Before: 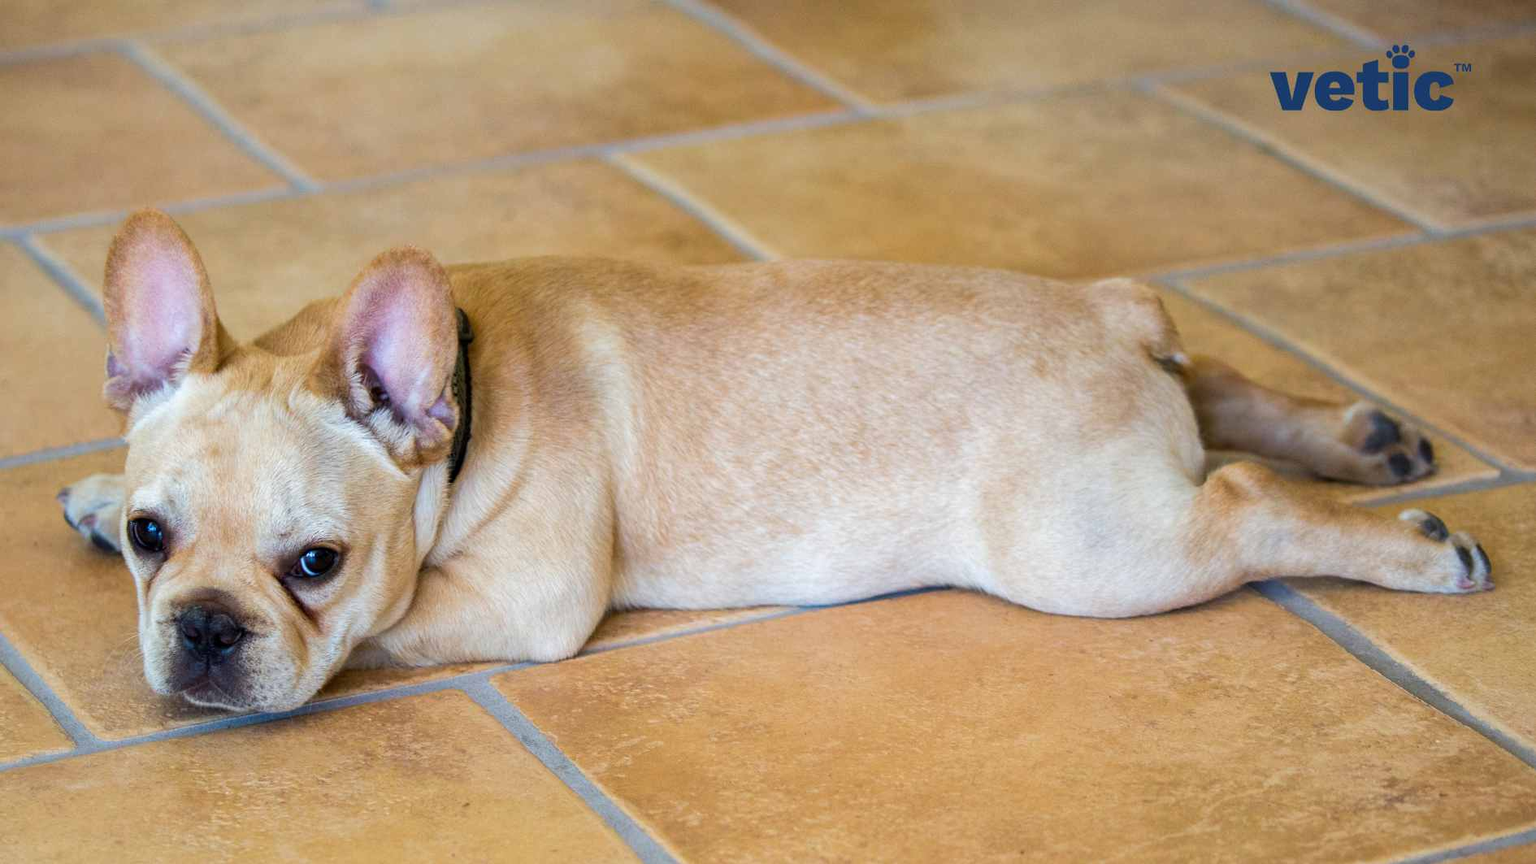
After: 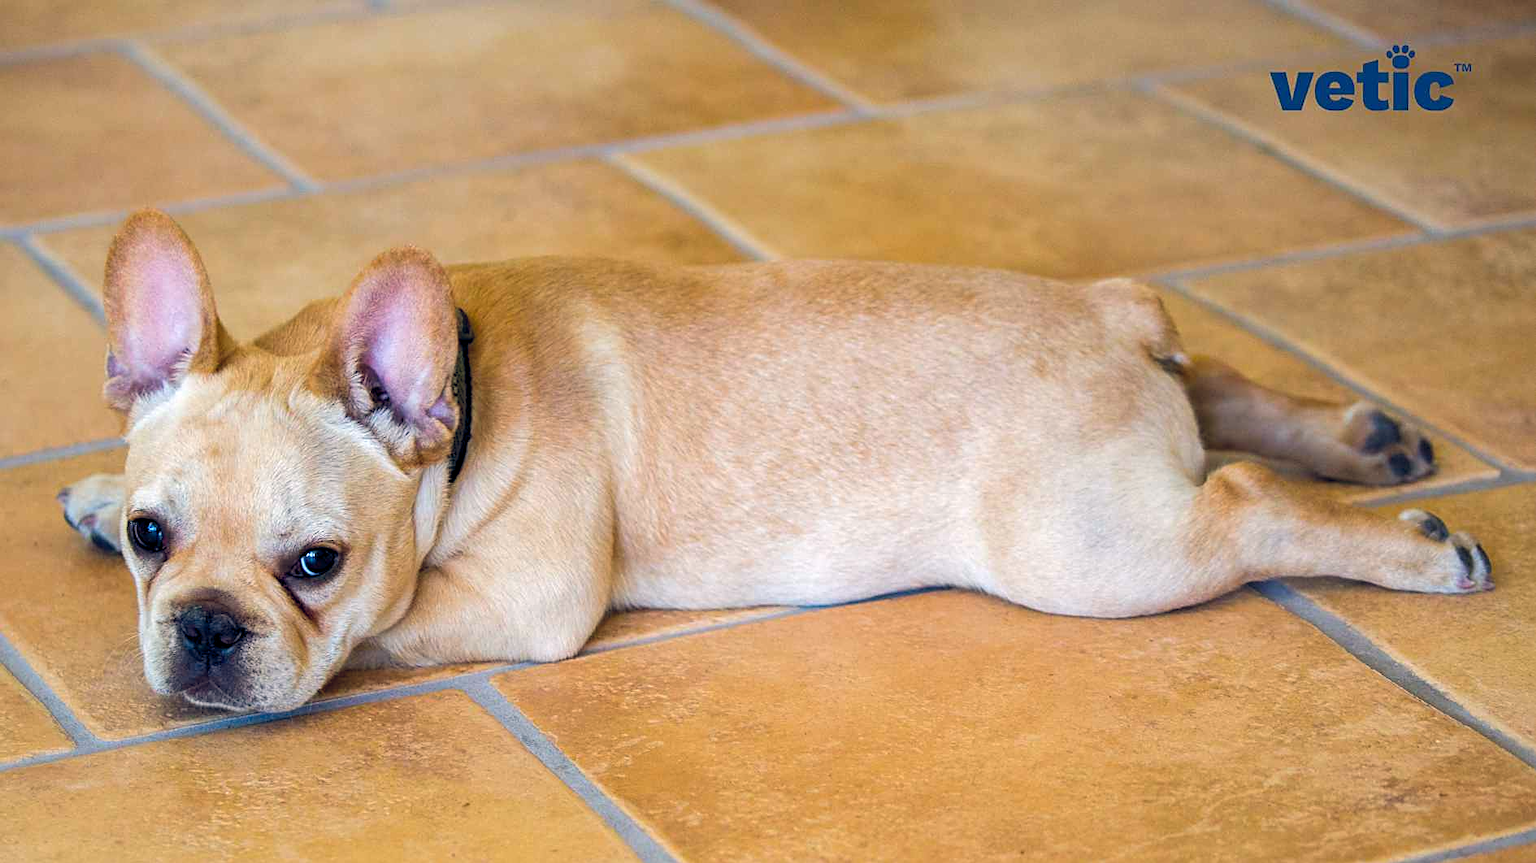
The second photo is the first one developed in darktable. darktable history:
color balance rgb: shadows lift › hue 87.51°, highlights gain › chroma 1.35%, highlights gain › hue 55.1°, global offset › chroma 0.13%, global offset › hue 253.66°, perceptual saturation grading › global saturation 16.38%
exposure: black level correction 0.001, exposure 0.14 EV, compensate highlight preservation false
sharpen: on, module defaults
